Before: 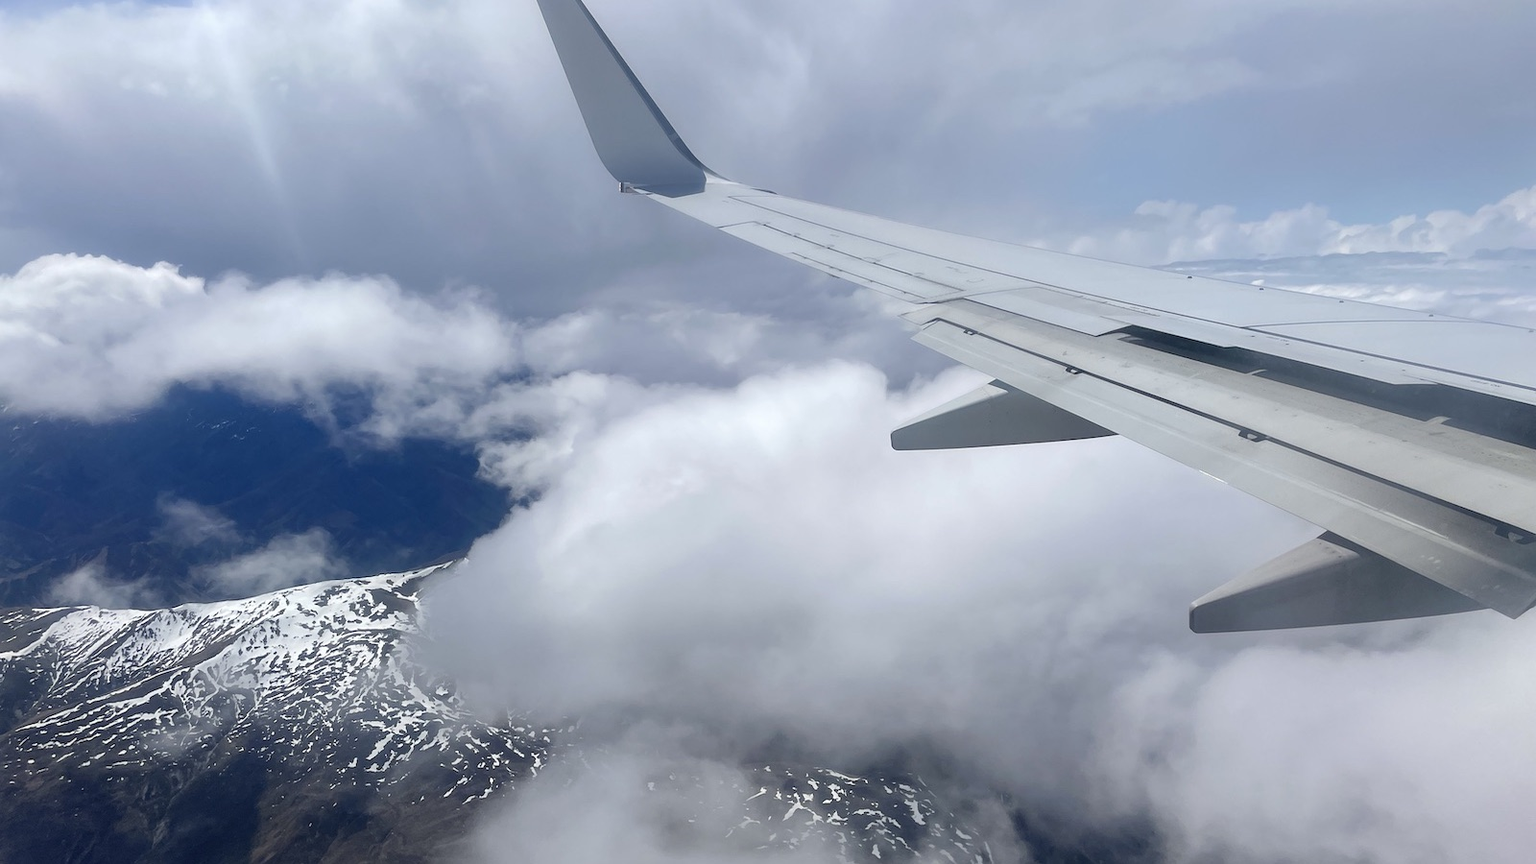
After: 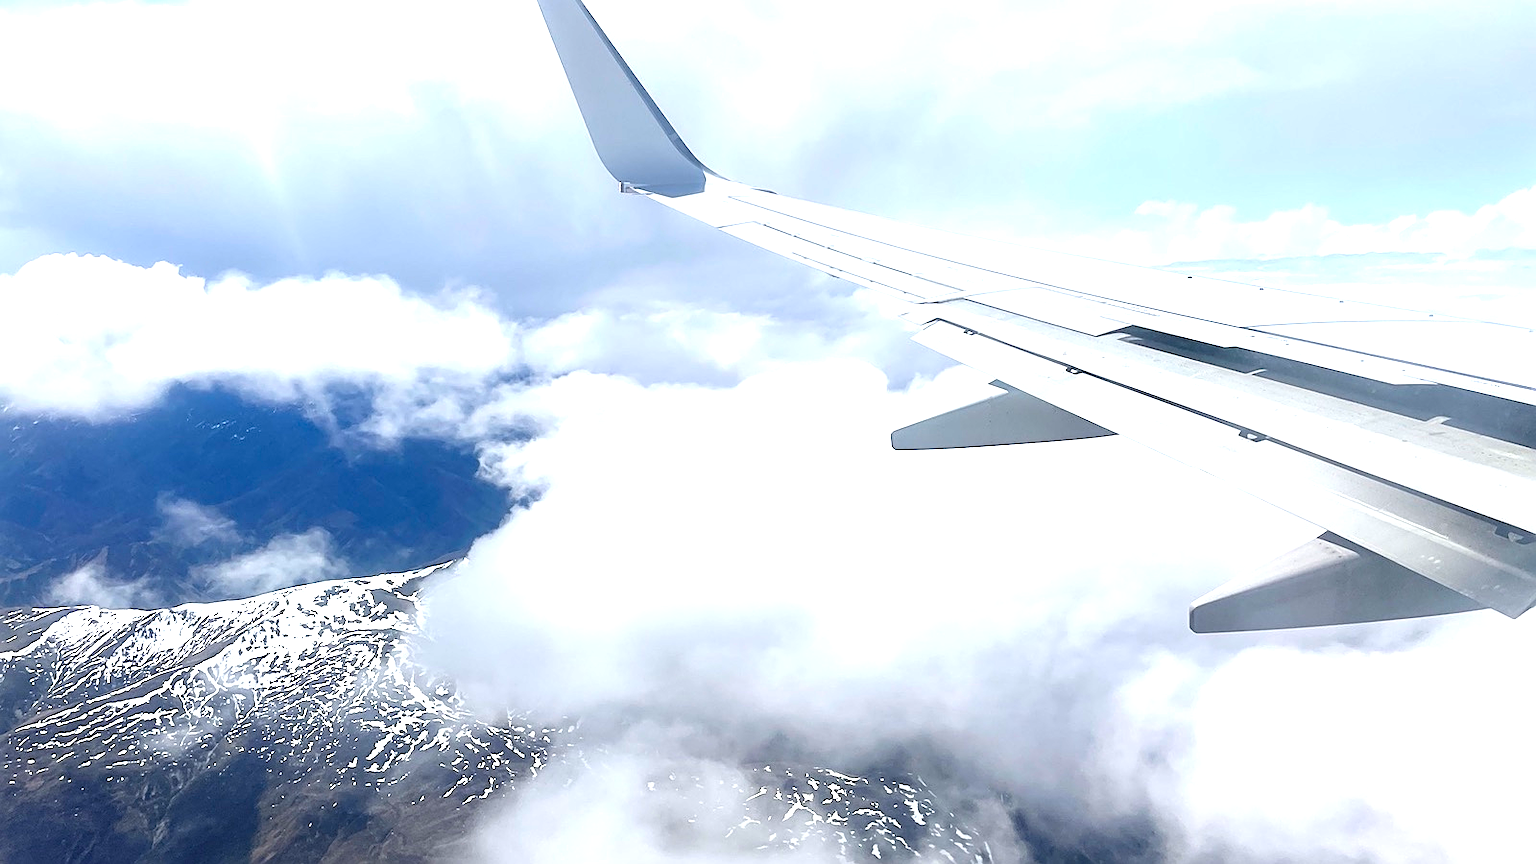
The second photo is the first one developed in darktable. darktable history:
sharpen: on, module defaults
exposure: black level correction 0, exposure 1.3 EV, compensate exposure bias true, compensate highlight preservation false
